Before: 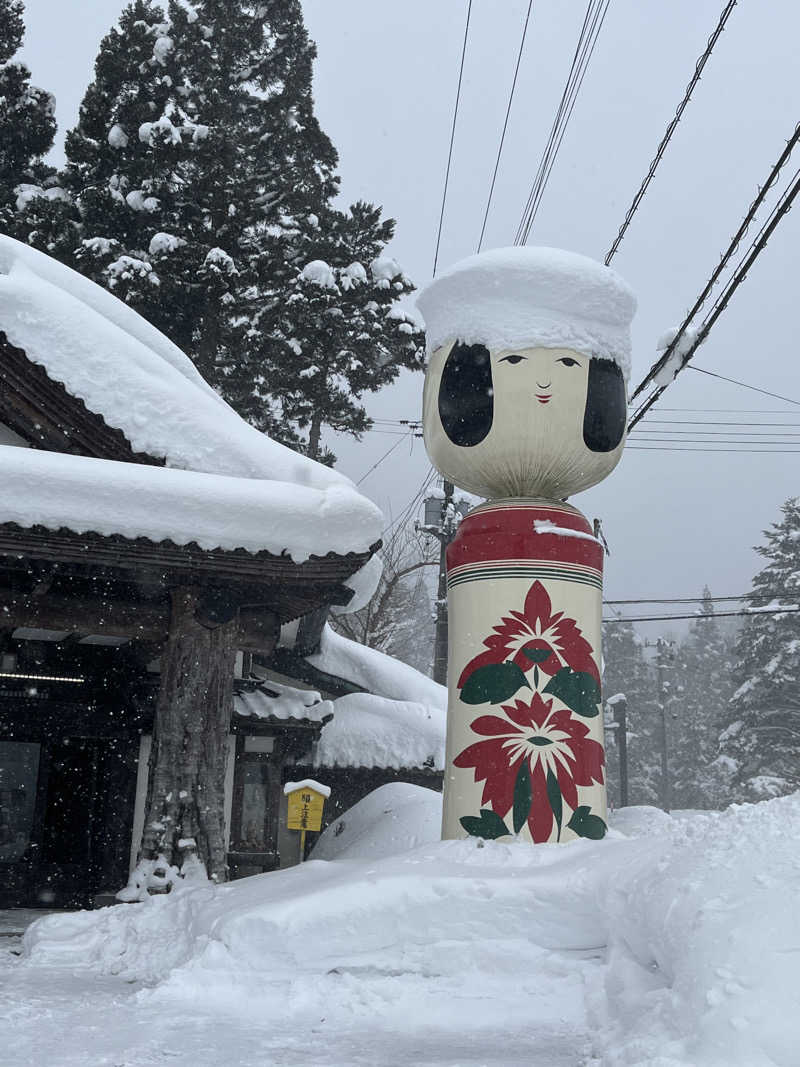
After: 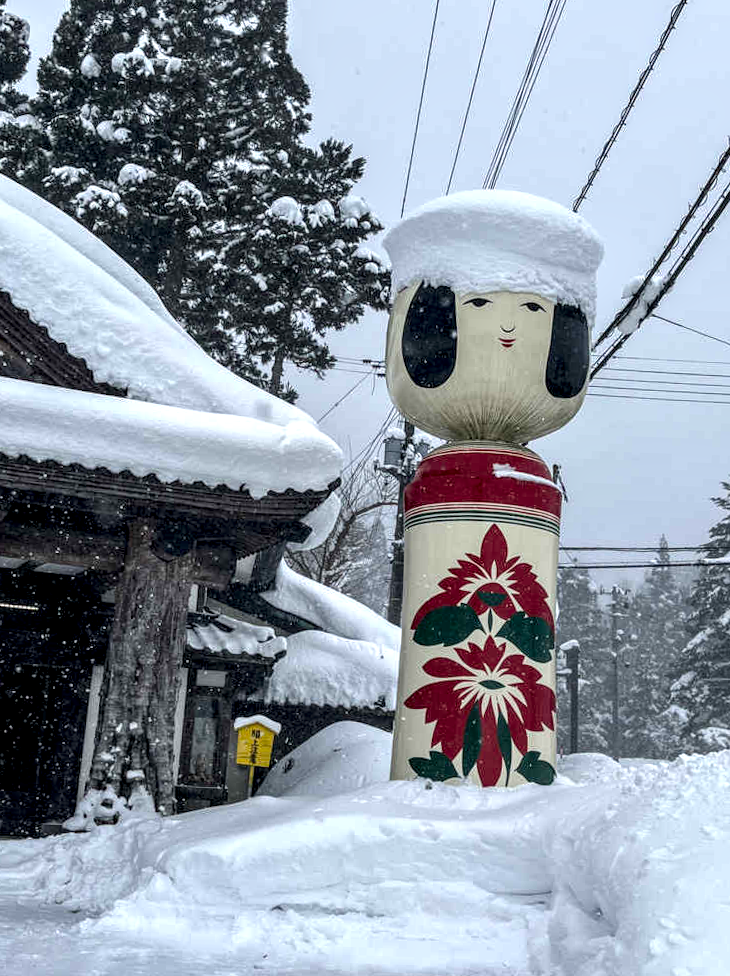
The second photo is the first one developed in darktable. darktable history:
color balance rgb: linear chroma grading › shadows 9.438%, linear chroma grading › highlights 9.404%, linear chroma grading › global chroma 15.229%, linear chroma grading › mid-tones 14.721%, perceptual saturation grading › global saturation 0.962%, perceptual brilliance grading › global brilliance 9.243%, perceptual brilliance grading › shadows 14.387%, global vibrance 10.142%, saturation formula JzAzBz (2021)
local contrast: highlights 18%, detail 185%
crop and rotate: angle -1.96°, left 3.151%, top 3.784%, right 1.407%, bottom 0.578%
